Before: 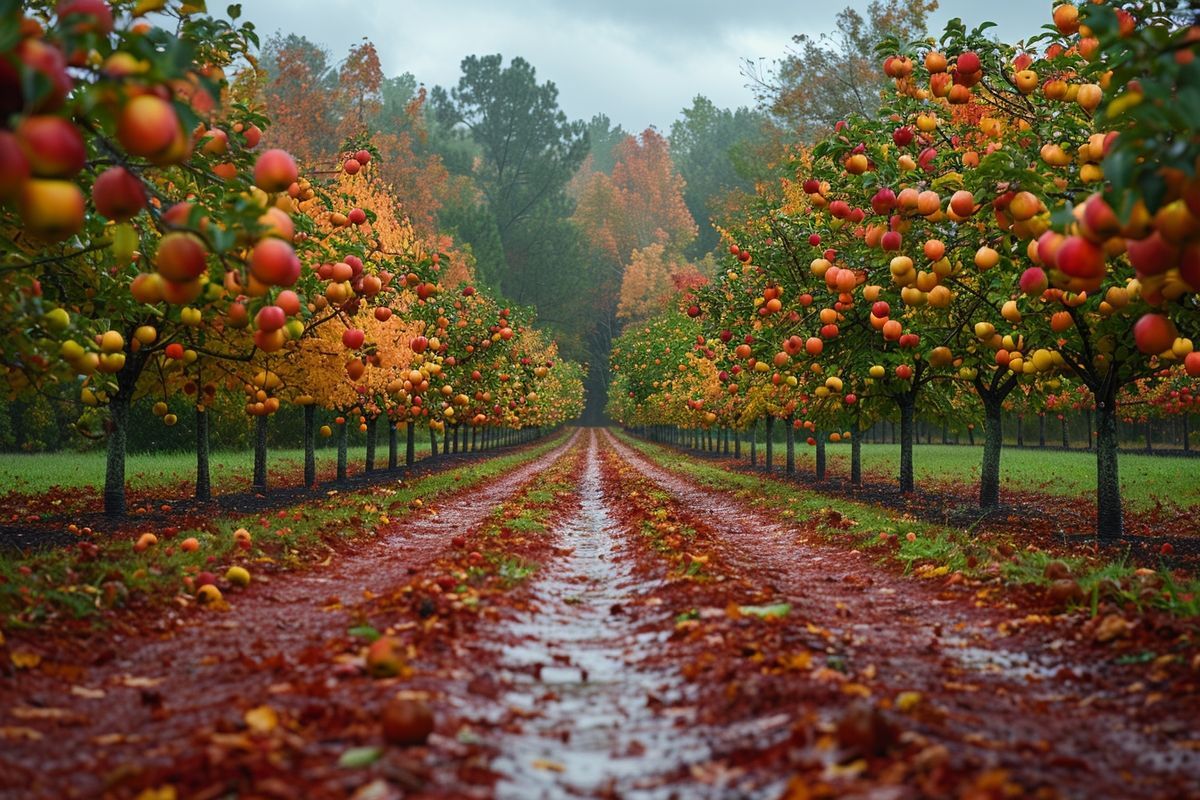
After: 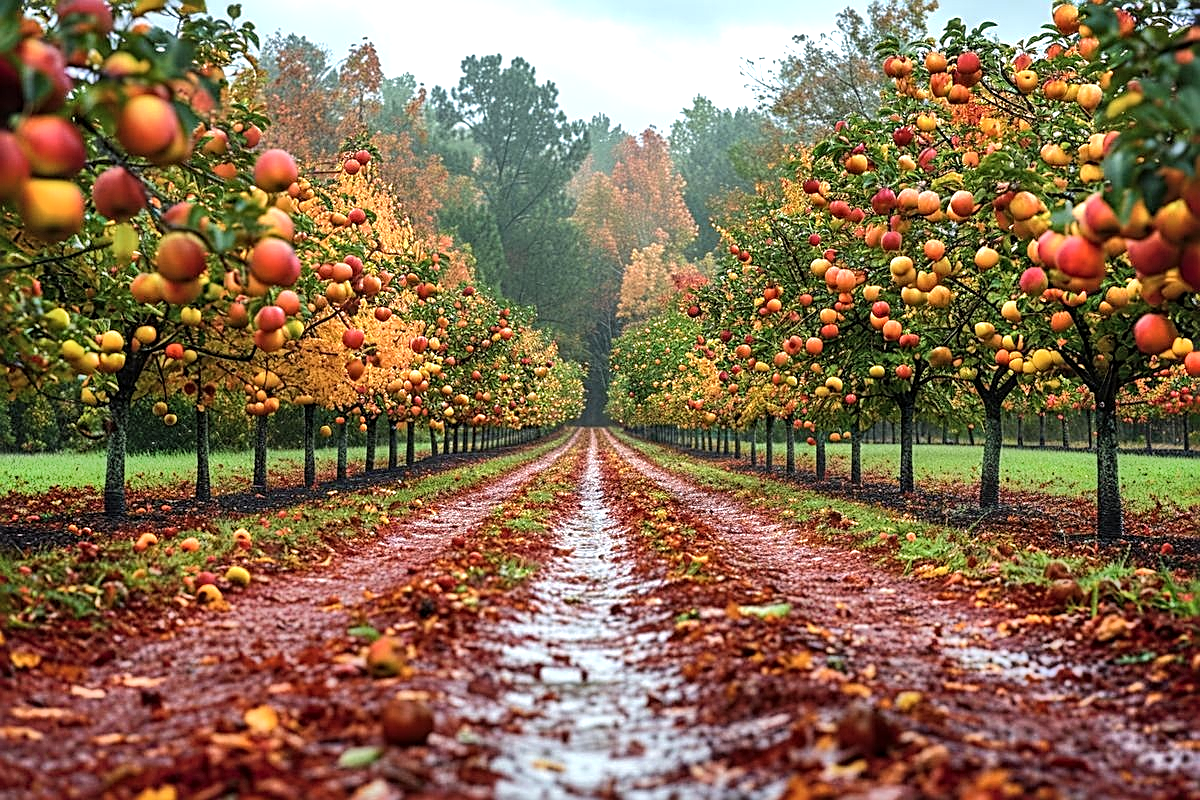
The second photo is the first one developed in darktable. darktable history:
sharpen: radius 2.601, amount 0.695
shadows and highlights: radius 109.8, shadows 51.25, white point adjustment 9.13, highlights -3.37, soften with gaussian
local contrast: on, module defaults
tone equalizer: -8 EV -0.392 EV, -7 EV -0.396 EV, -6 EV -0.353 EV, -5 EV -0.19 EV, -3 EV 0.231 EV, -2 EV 0.332 EV, -1 EV 0.38 EV, +0 EV 0.412 EV, mask exposure compensation -0.504 EV
